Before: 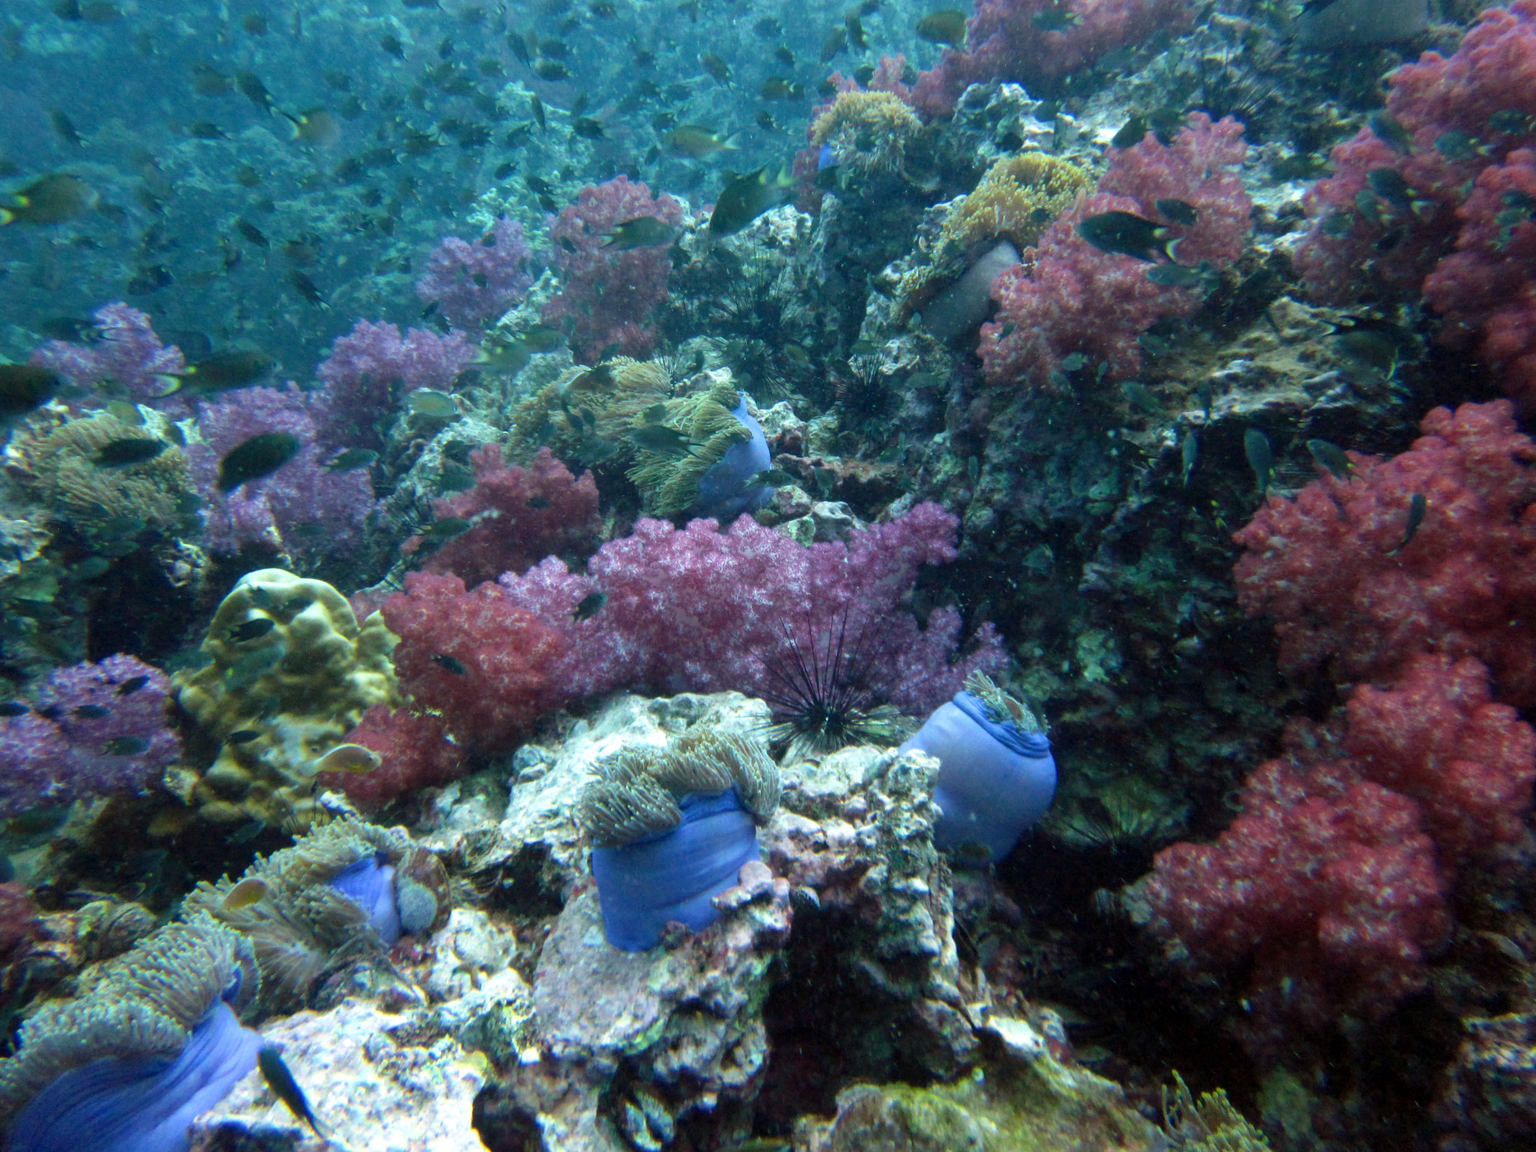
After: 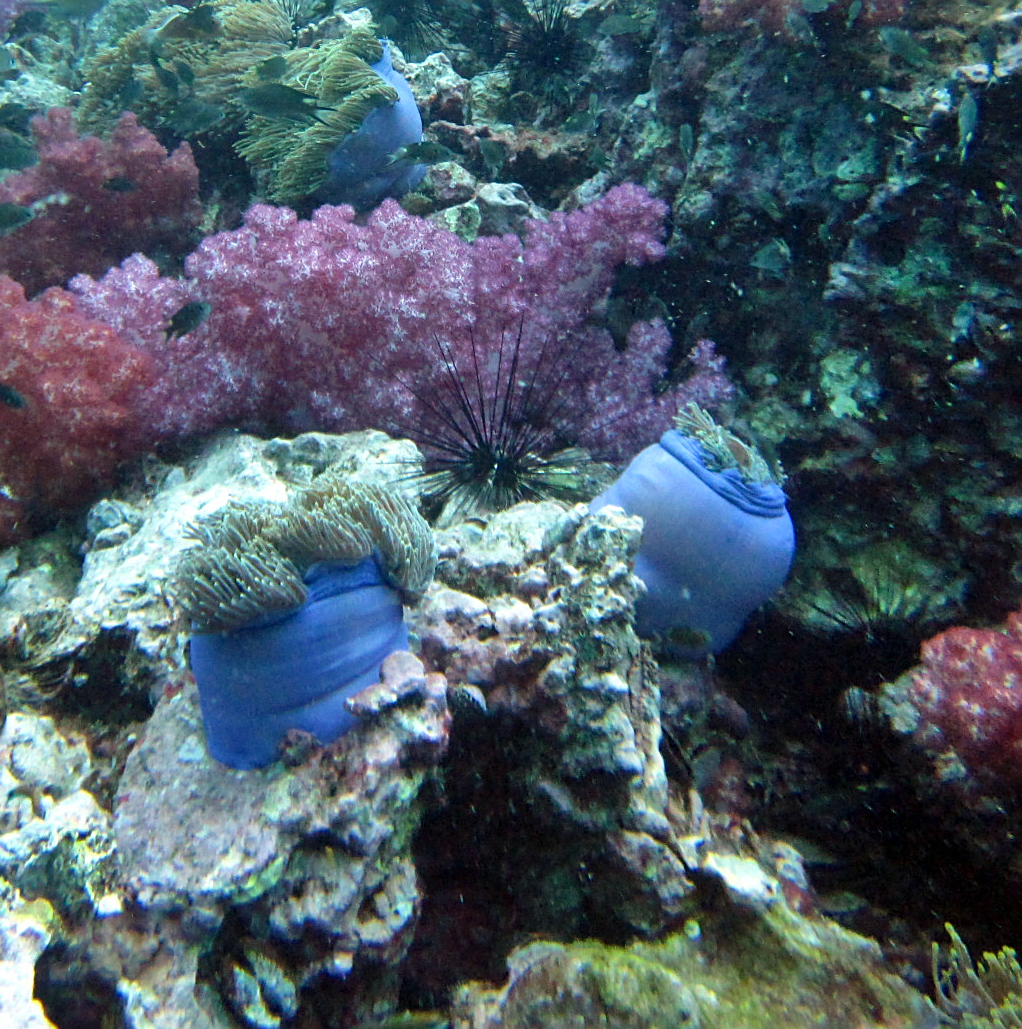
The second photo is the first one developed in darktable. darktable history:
sharpen: on, module defaults
crop and rotate: left 29.083%, top 31.391%, right 19.806%
shadows and highlights: highlights color adjustment 39.5%, soften with gaussian
